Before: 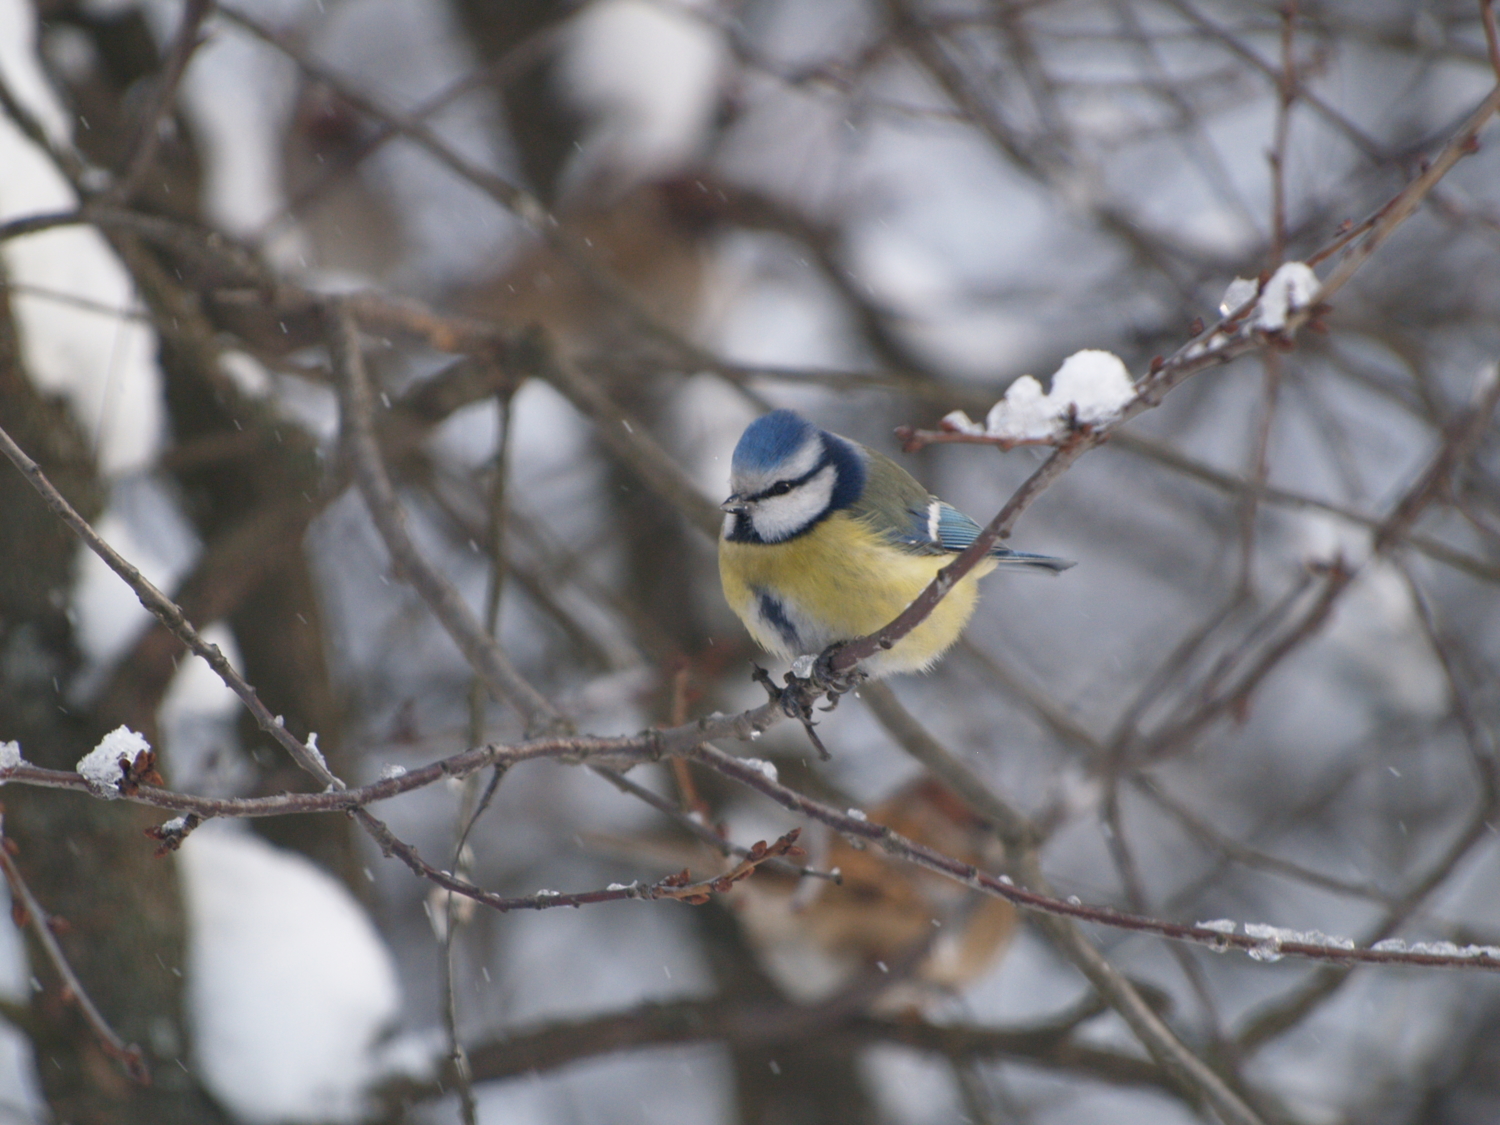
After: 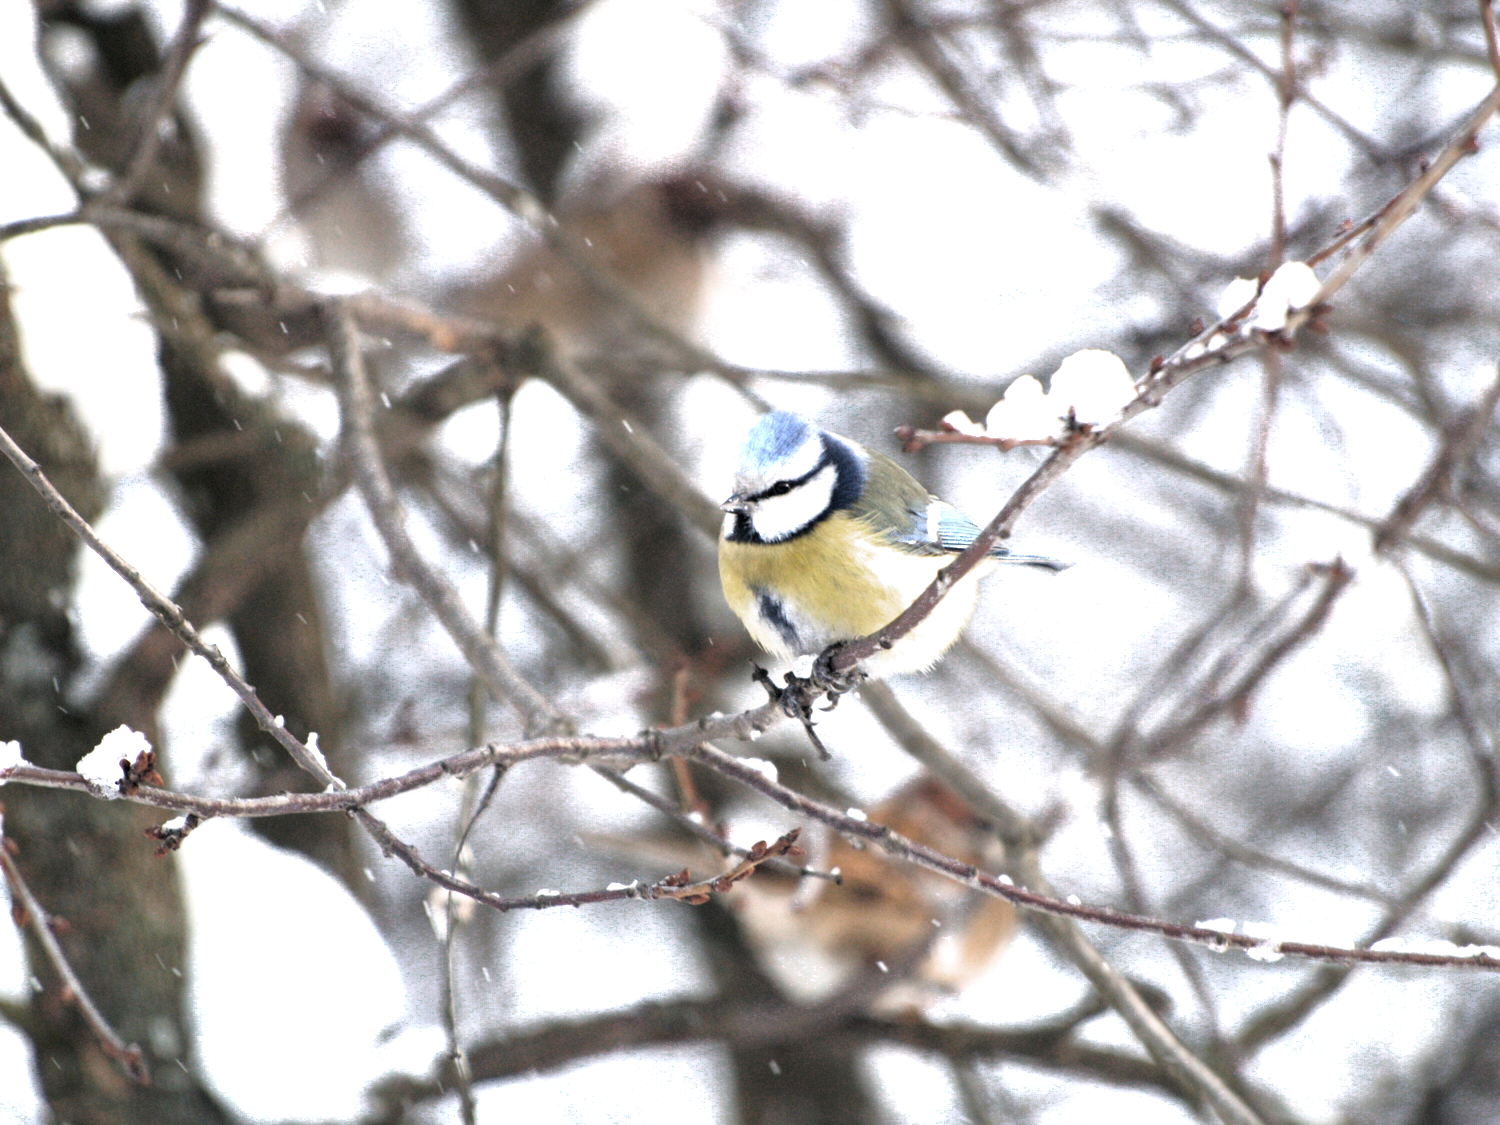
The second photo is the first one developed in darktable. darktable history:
exposure: black level correction 0, exposure 1.001 EV, compensate exposure bias true, compensate highlight preservation false
filmic rgb: black relative exposure -3.62 EV, white relative exposure 2.12 EV, hardness 3.62
color zones: curves: ch0 [(0.203, 0.433) (0.607, 0.517) (0.697, 0.696) (0.705, 0.897)]
